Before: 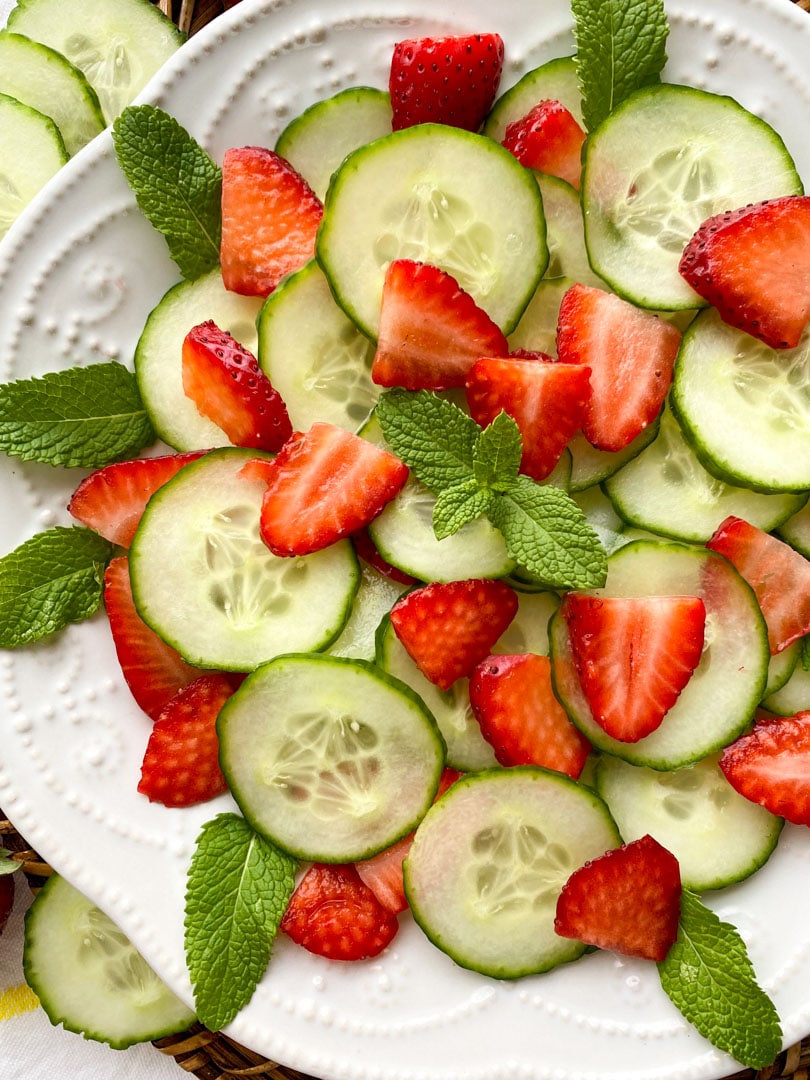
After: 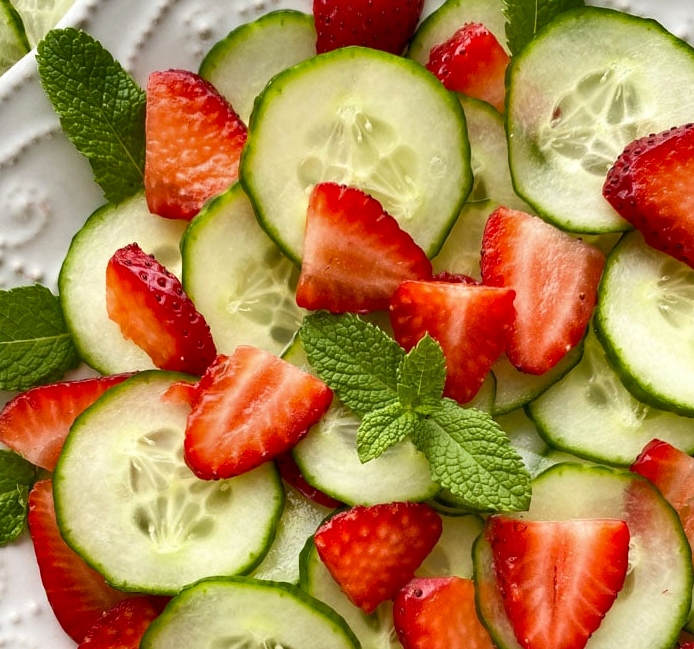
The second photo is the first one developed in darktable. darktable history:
shadows and highlights: shadows 30.6, highlights -62.4, soften with gaussian
crop and rotate: left 9.47%, top 7.169%, right 4.829%, bottom 32.688%
